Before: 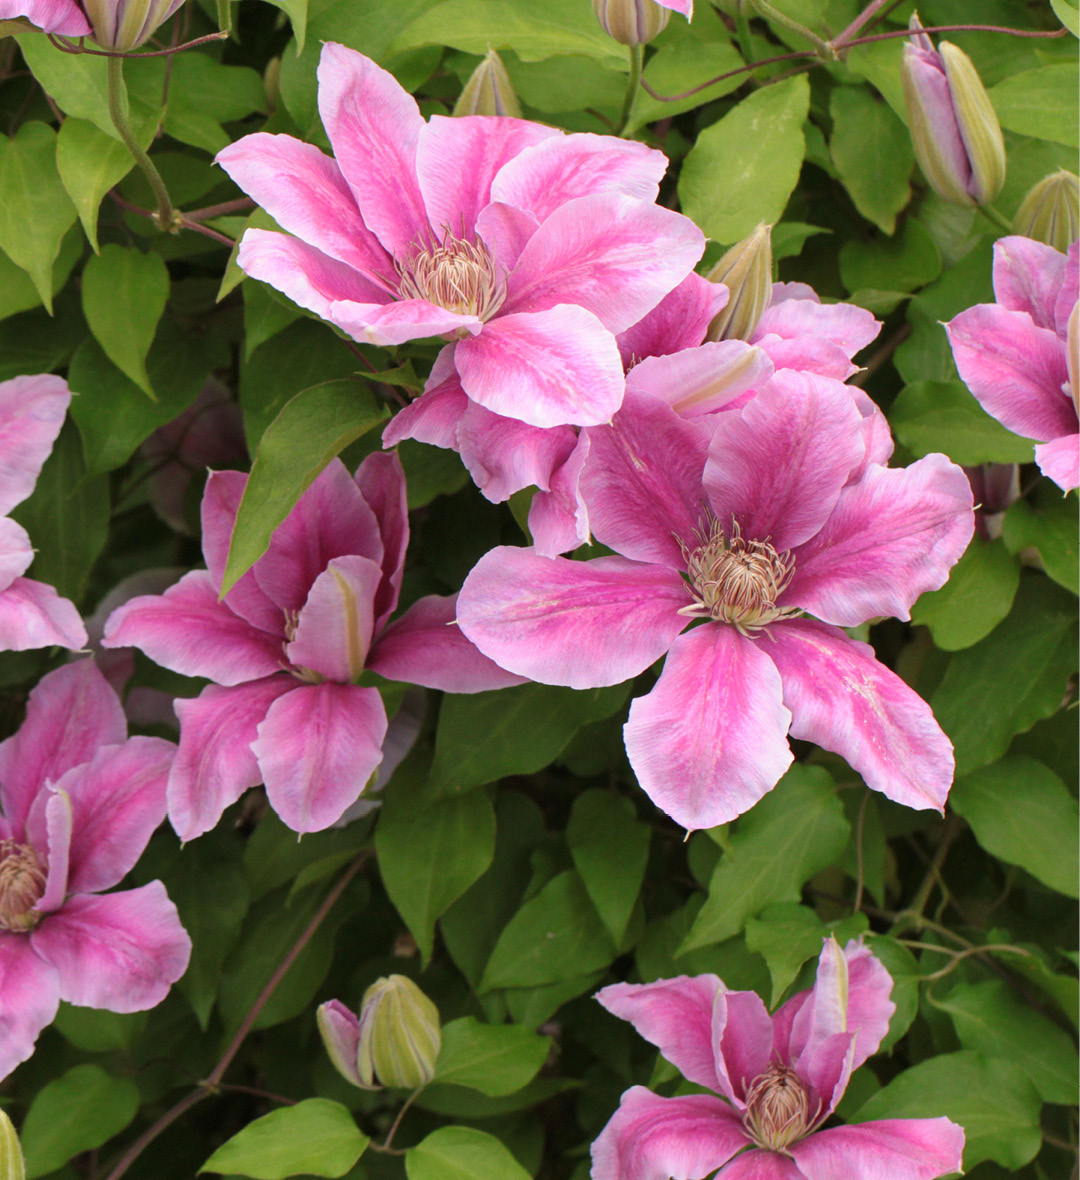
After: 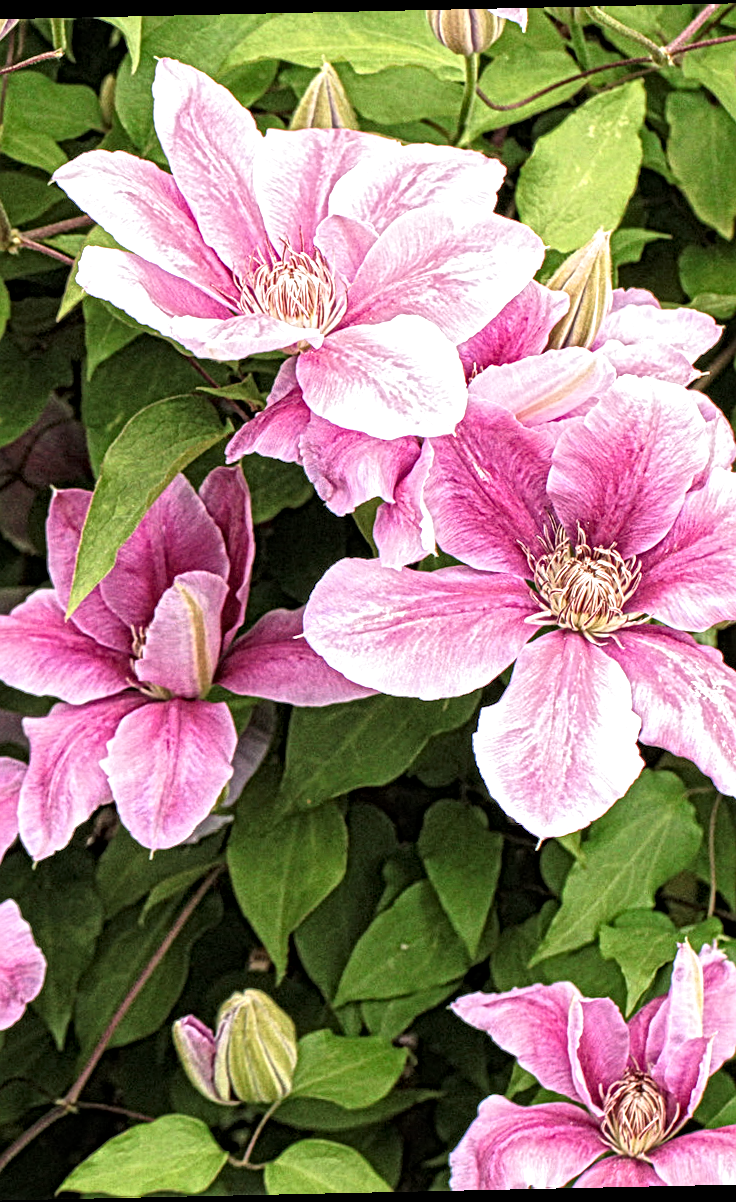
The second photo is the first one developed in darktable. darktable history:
crop and rotate: left 15.055%, right 18.278%
rotate and perspective: rotation -1.24°, automatic cropping off
local contrast: mode bilateral grid, contrast 20, coarseness 3, detail 300%, midtone range 0.2
exposure: black level correction 0, exposure 0.7 EV, compensate exposure bias true, compensate highlight preservation false
filmic rgb: white relative exposure 2.45 EV, hardness 6.33
